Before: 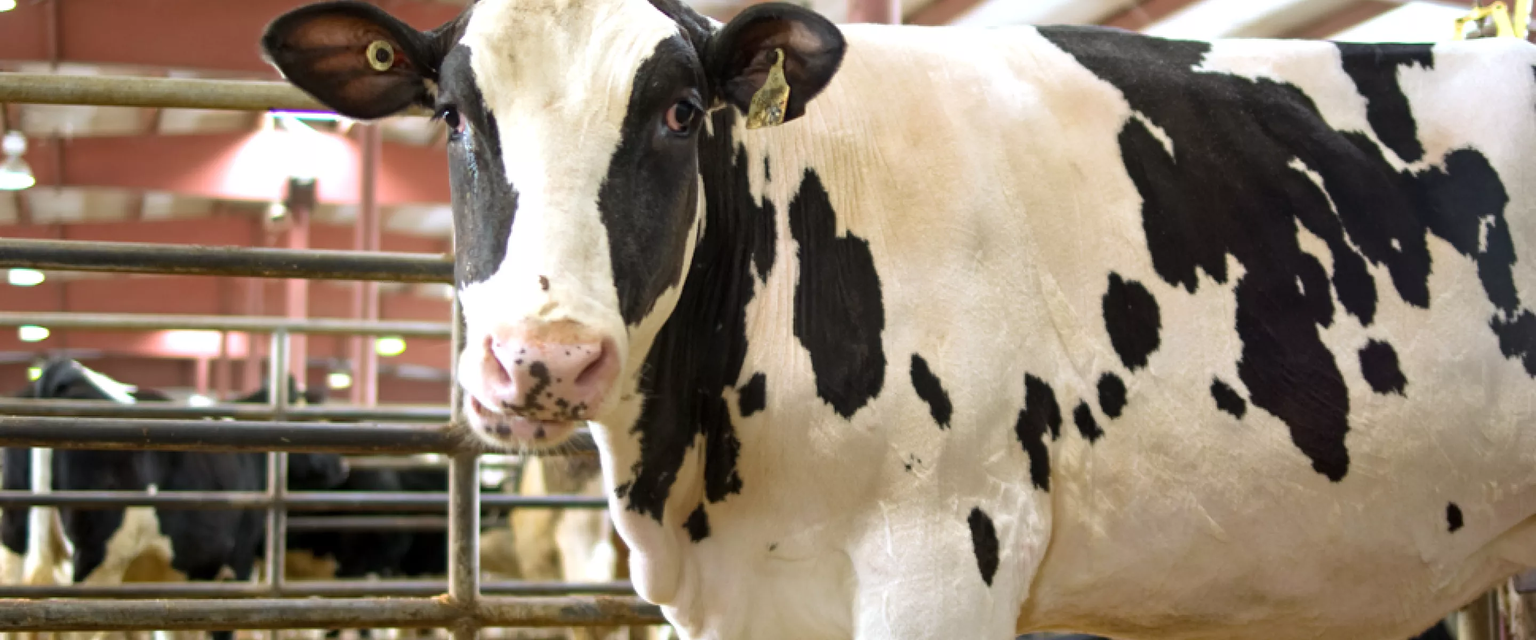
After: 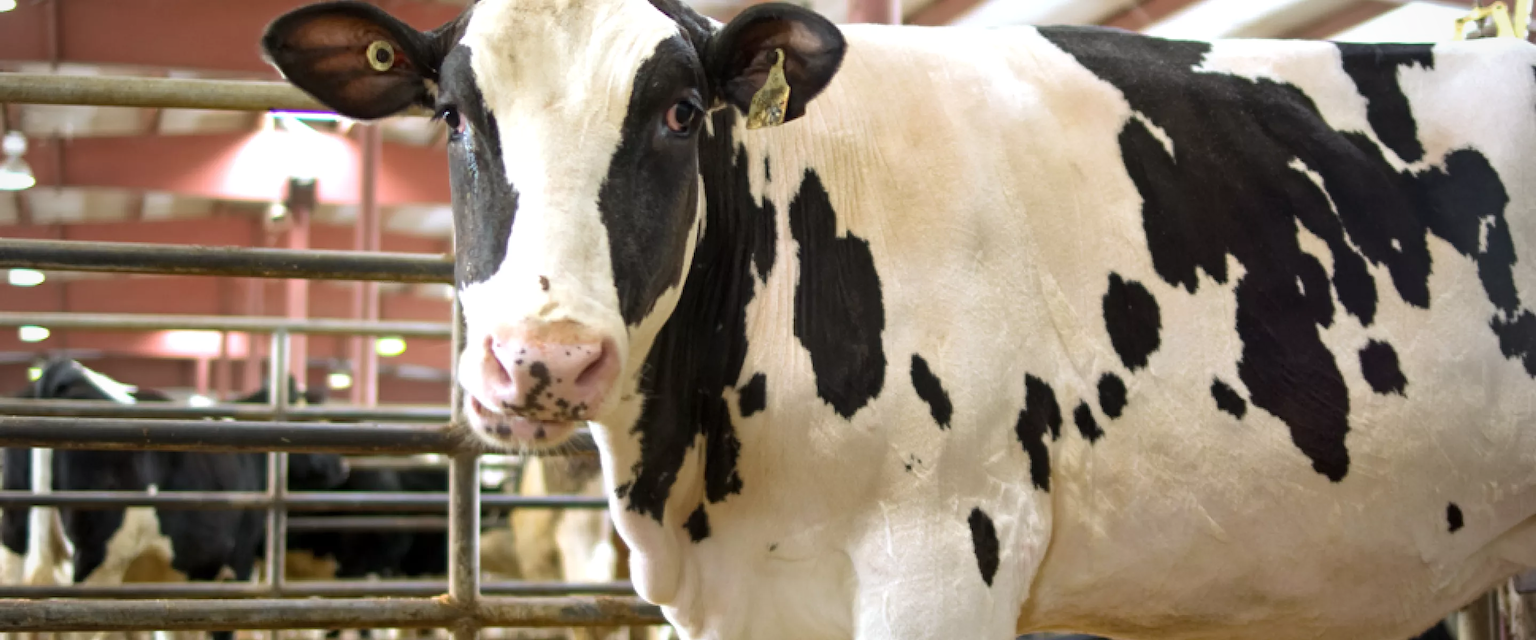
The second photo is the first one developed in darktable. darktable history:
tone equalizer: edges refinement/feathering 500, mask exposure compensation -1.57 EV, preserve details no
vignetting: fall-off radius 61.05%, brightness -0.267
